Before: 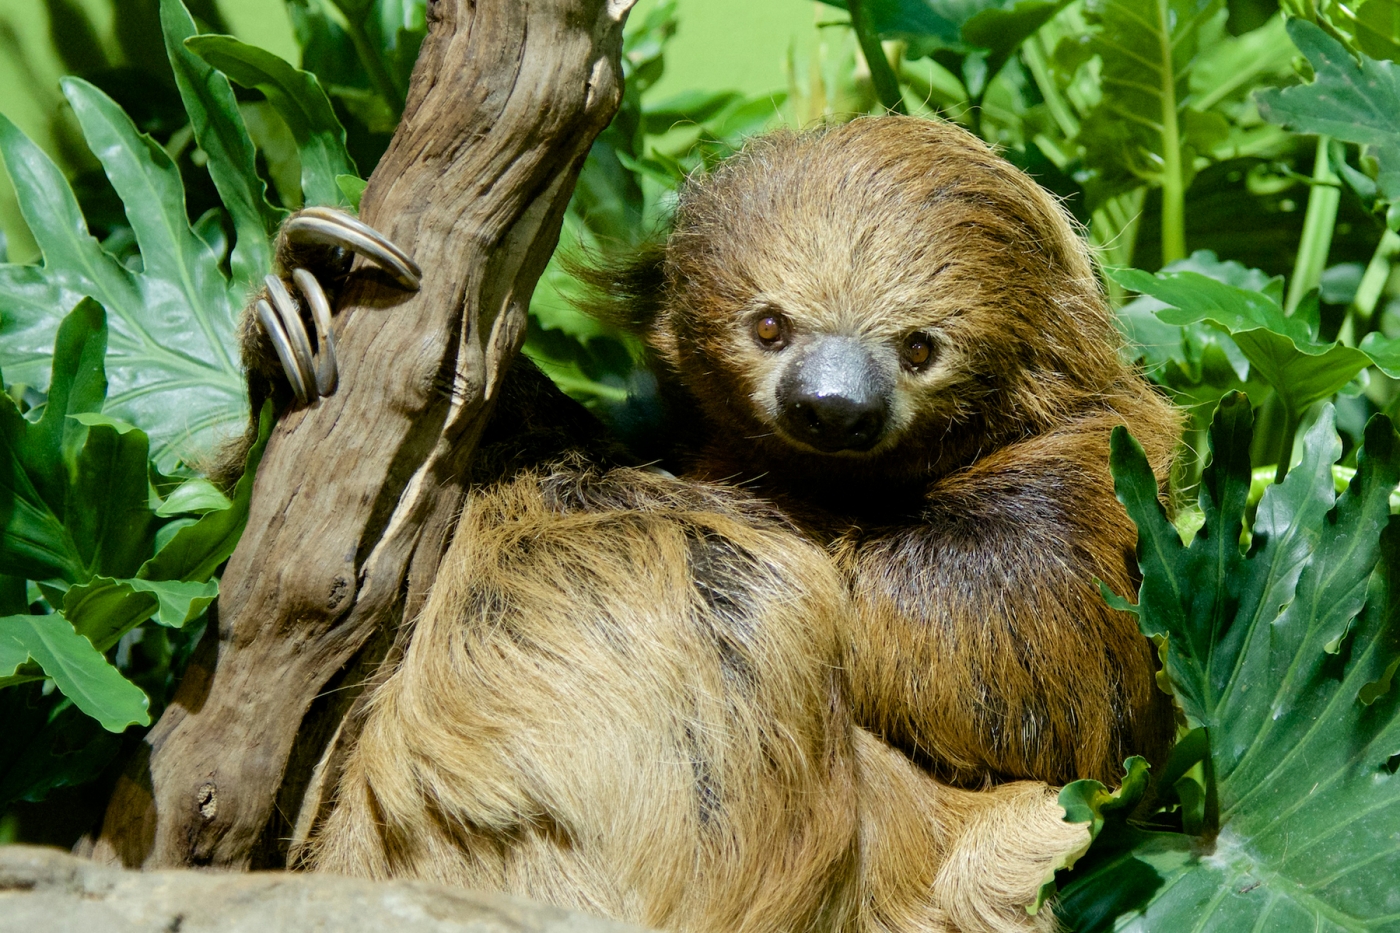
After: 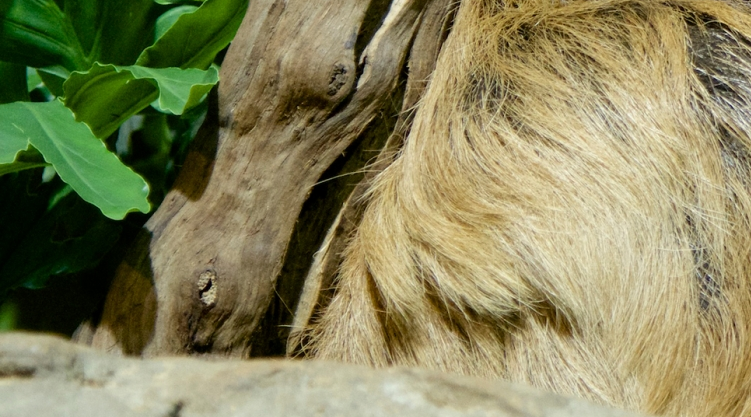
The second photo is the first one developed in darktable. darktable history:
crop and rotate: top 55.055%, right 46.286%, bottom 0.227%
